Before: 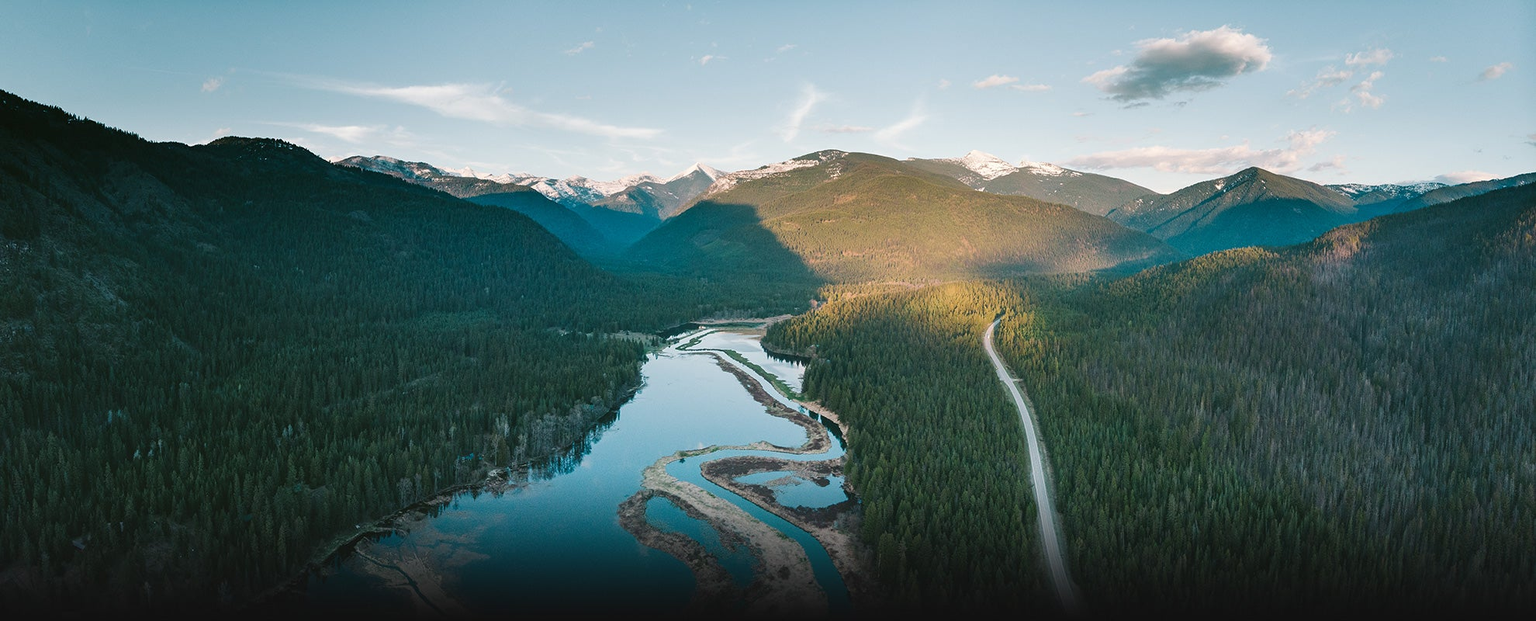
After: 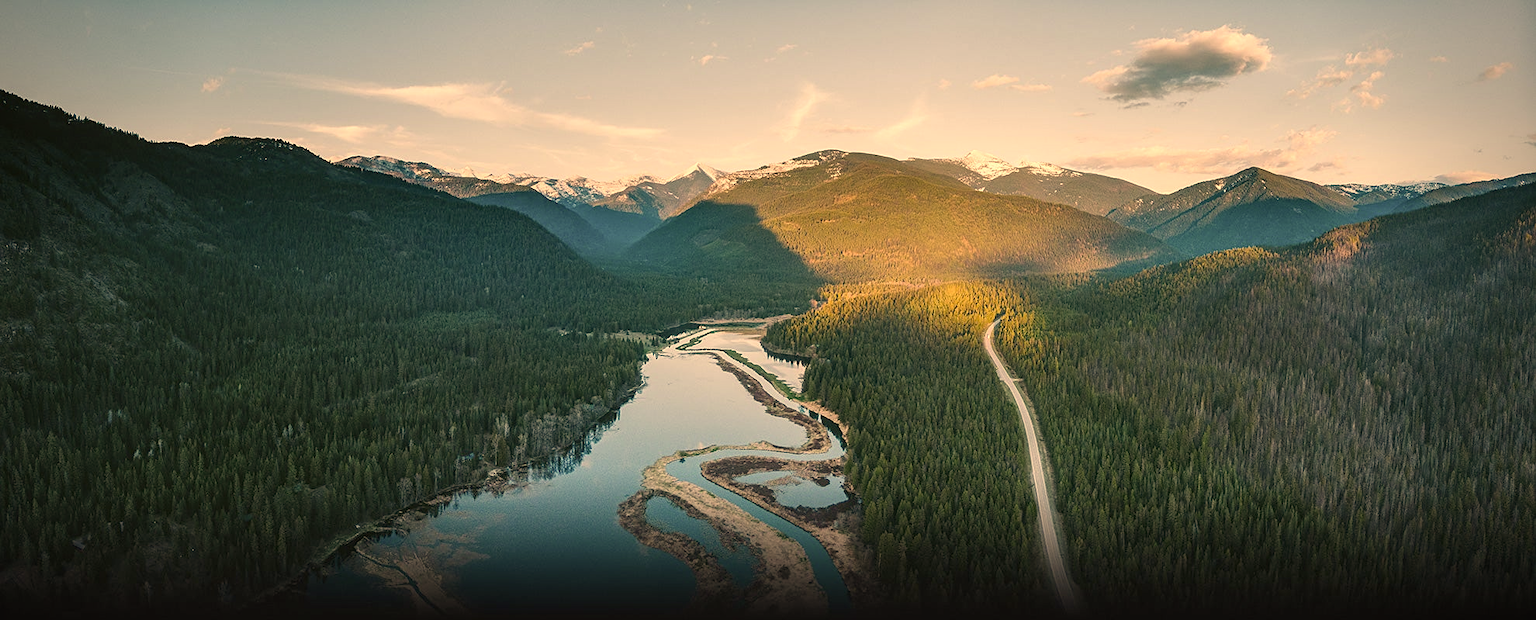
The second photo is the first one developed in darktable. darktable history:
color correction: highlights a* 14.79, highlights b* 32.25
vignetting: brightness -0.646, saturation -0.013
sharpen: amount 0.218
local contrast: on, module defaults
